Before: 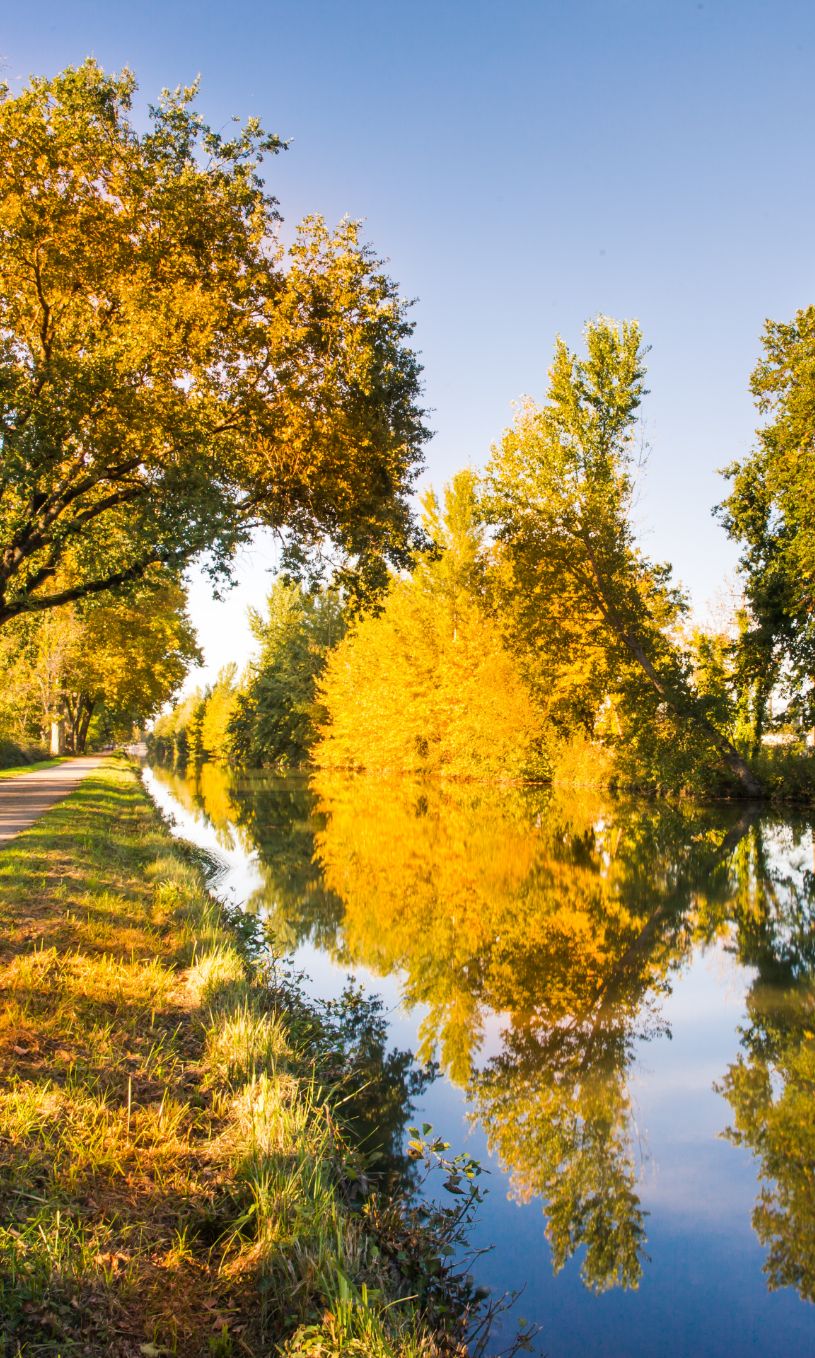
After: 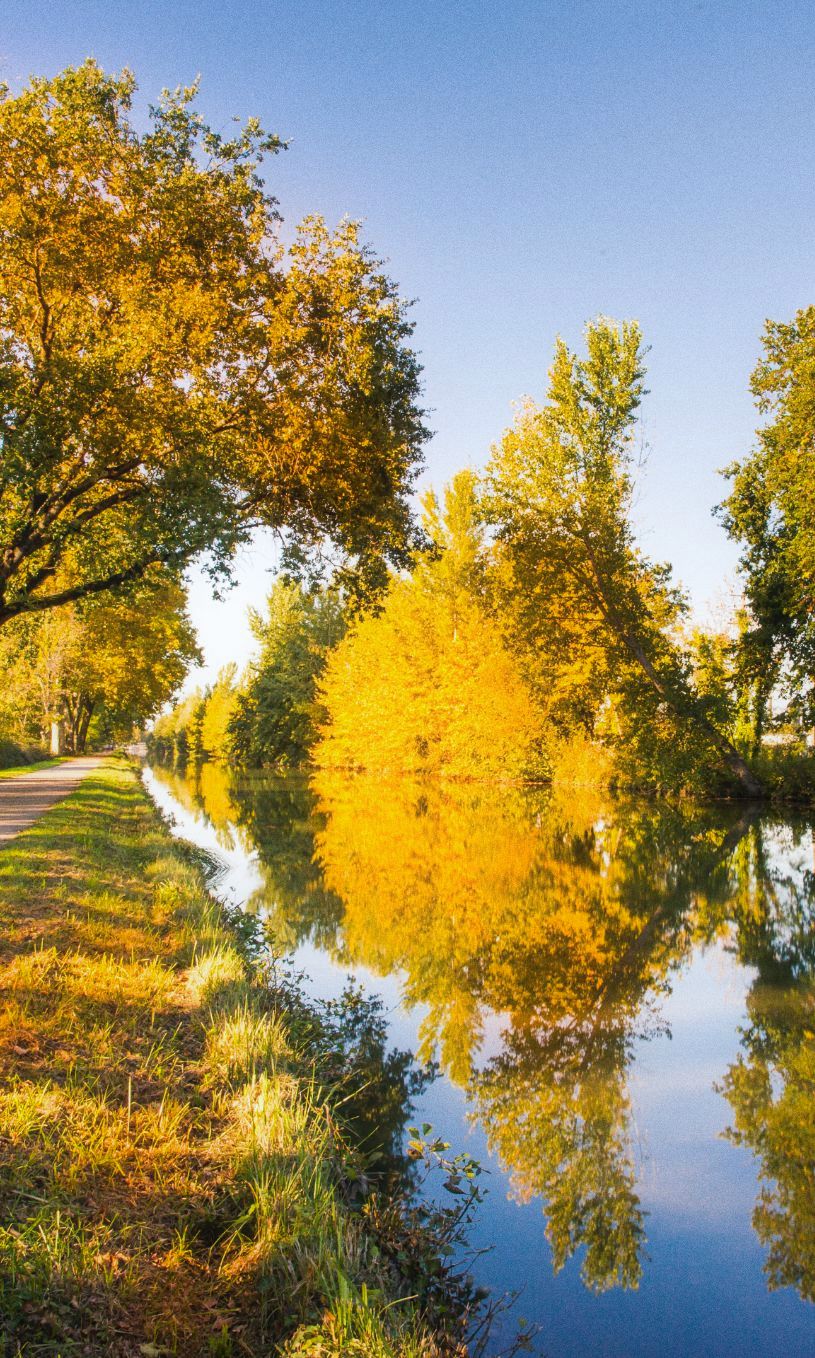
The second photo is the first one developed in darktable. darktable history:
contrast equalizer: y [[0.5, 0.488, 0.462, 0.461, 0.491, 0.5], [0.5 ×6], [0.5 ×6], [0 ×6], [0 ×6]]
white balance: red 0.986, blue 1.01
grain: coarseness 0.09 ISO
